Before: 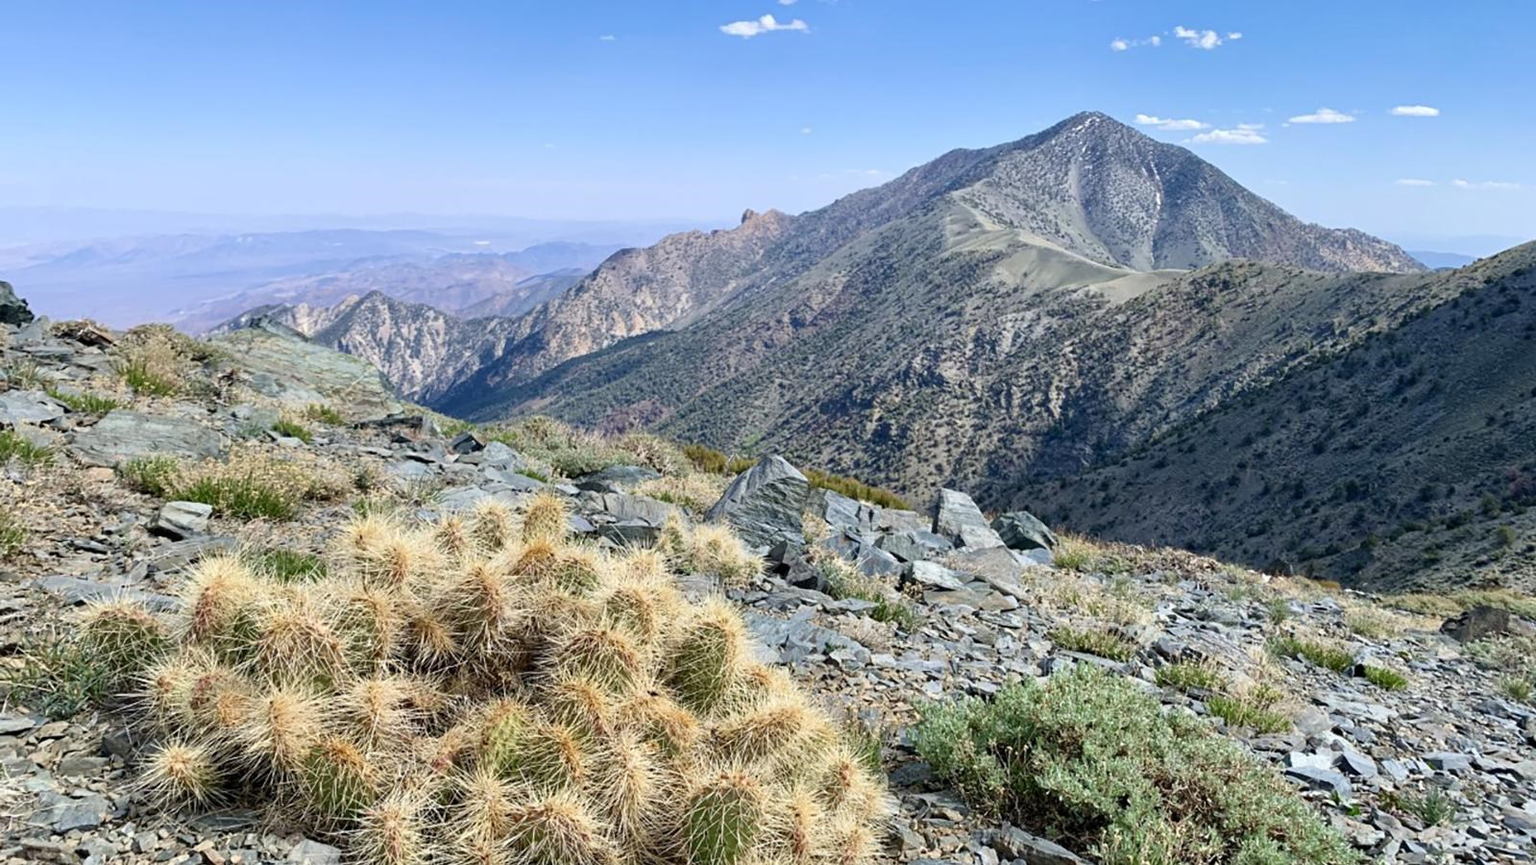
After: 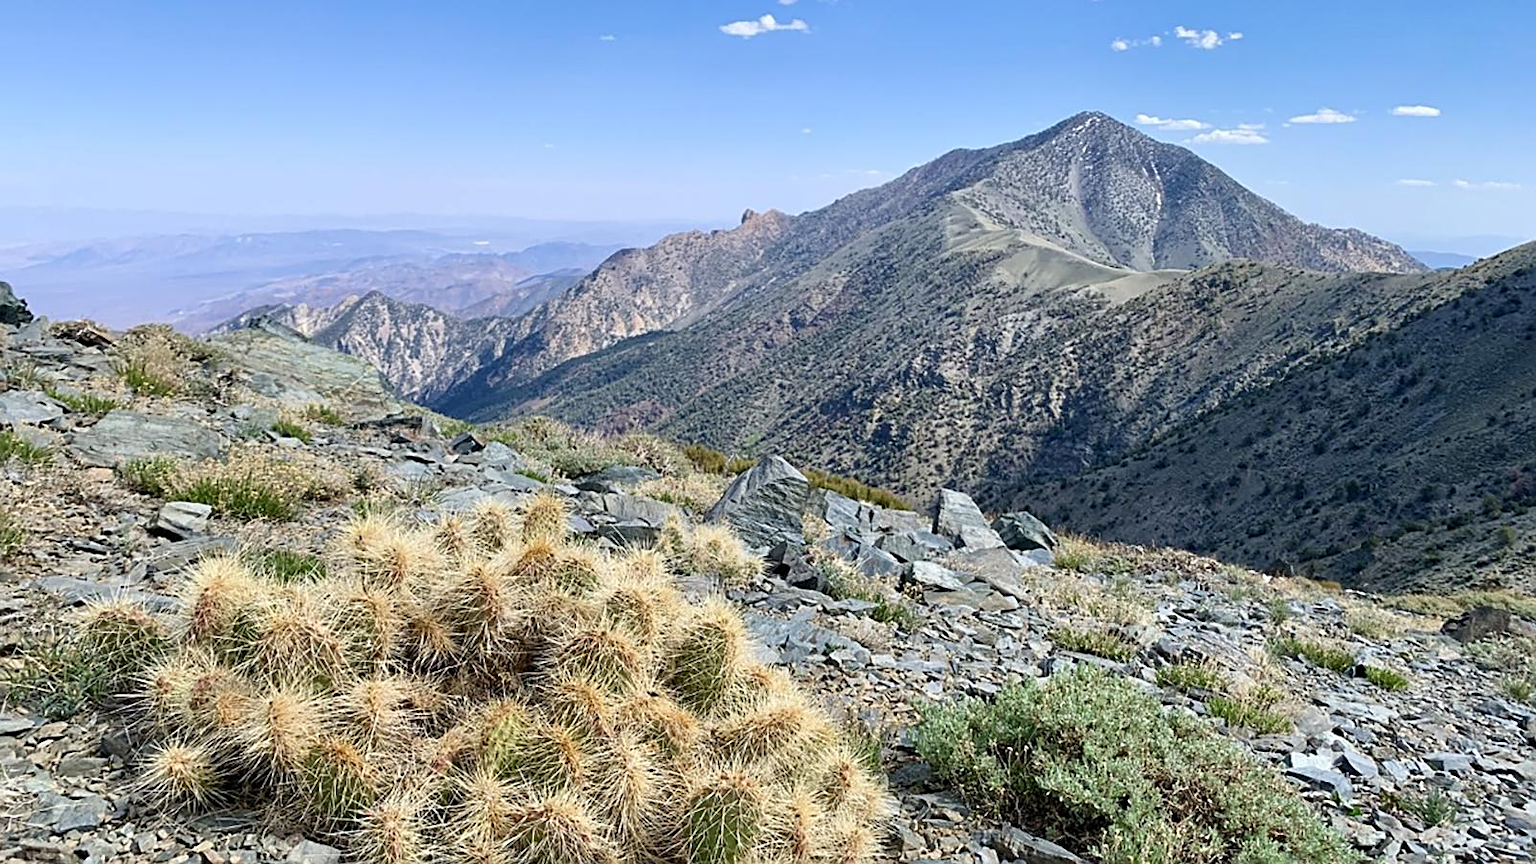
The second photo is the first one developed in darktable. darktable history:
sharpen: on, module defaults
crop: left 0.082%
